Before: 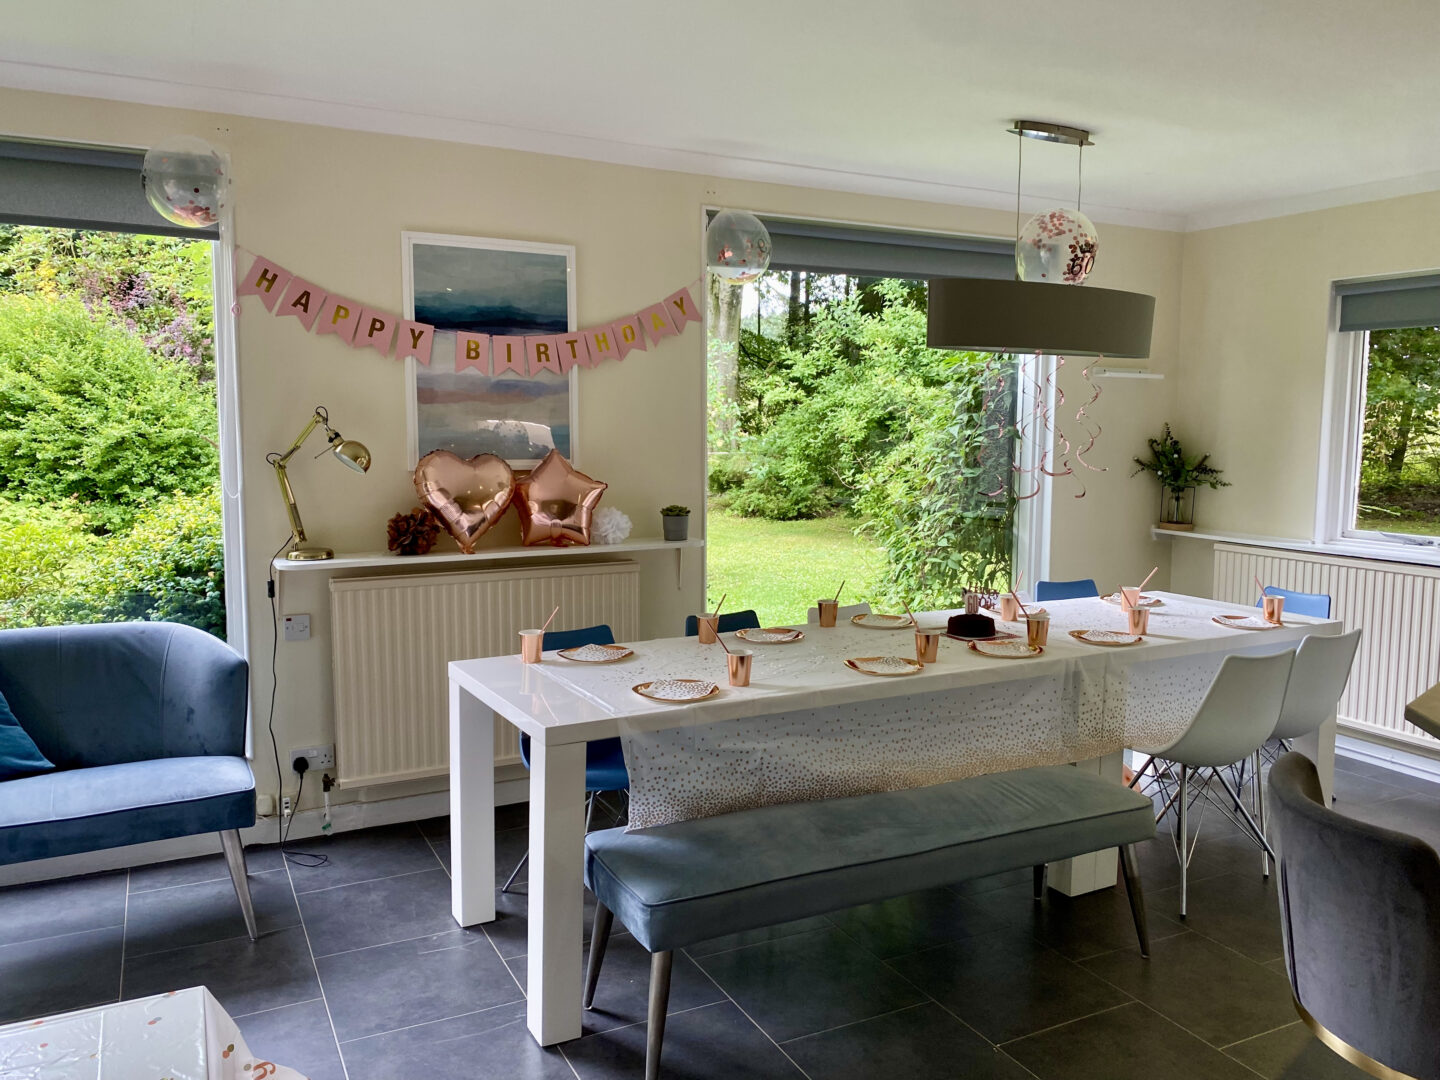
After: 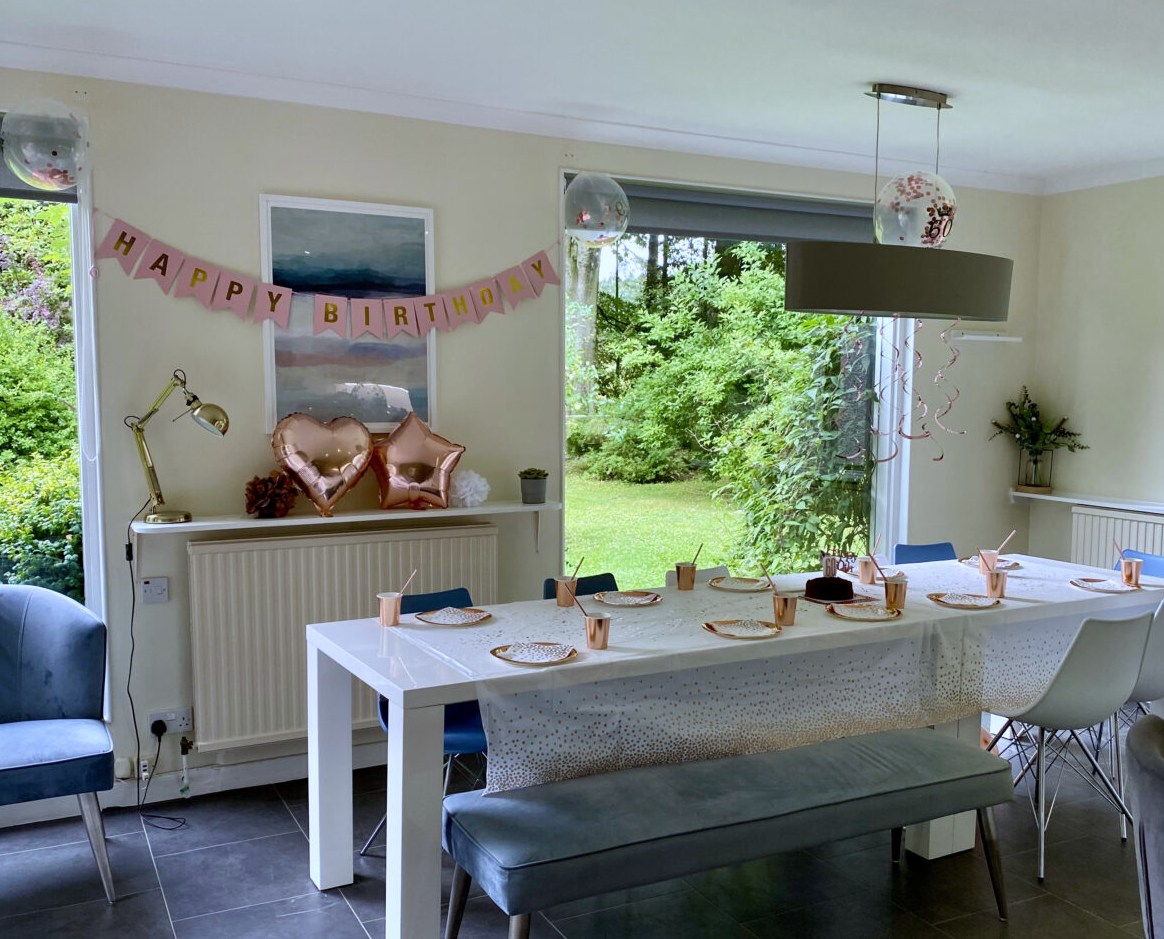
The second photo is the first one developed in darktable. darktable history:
crop: left 9.929%, top 3.475%, right 9.188%, bottom 9.529%
white balance: red 0.931, blue 1.11
